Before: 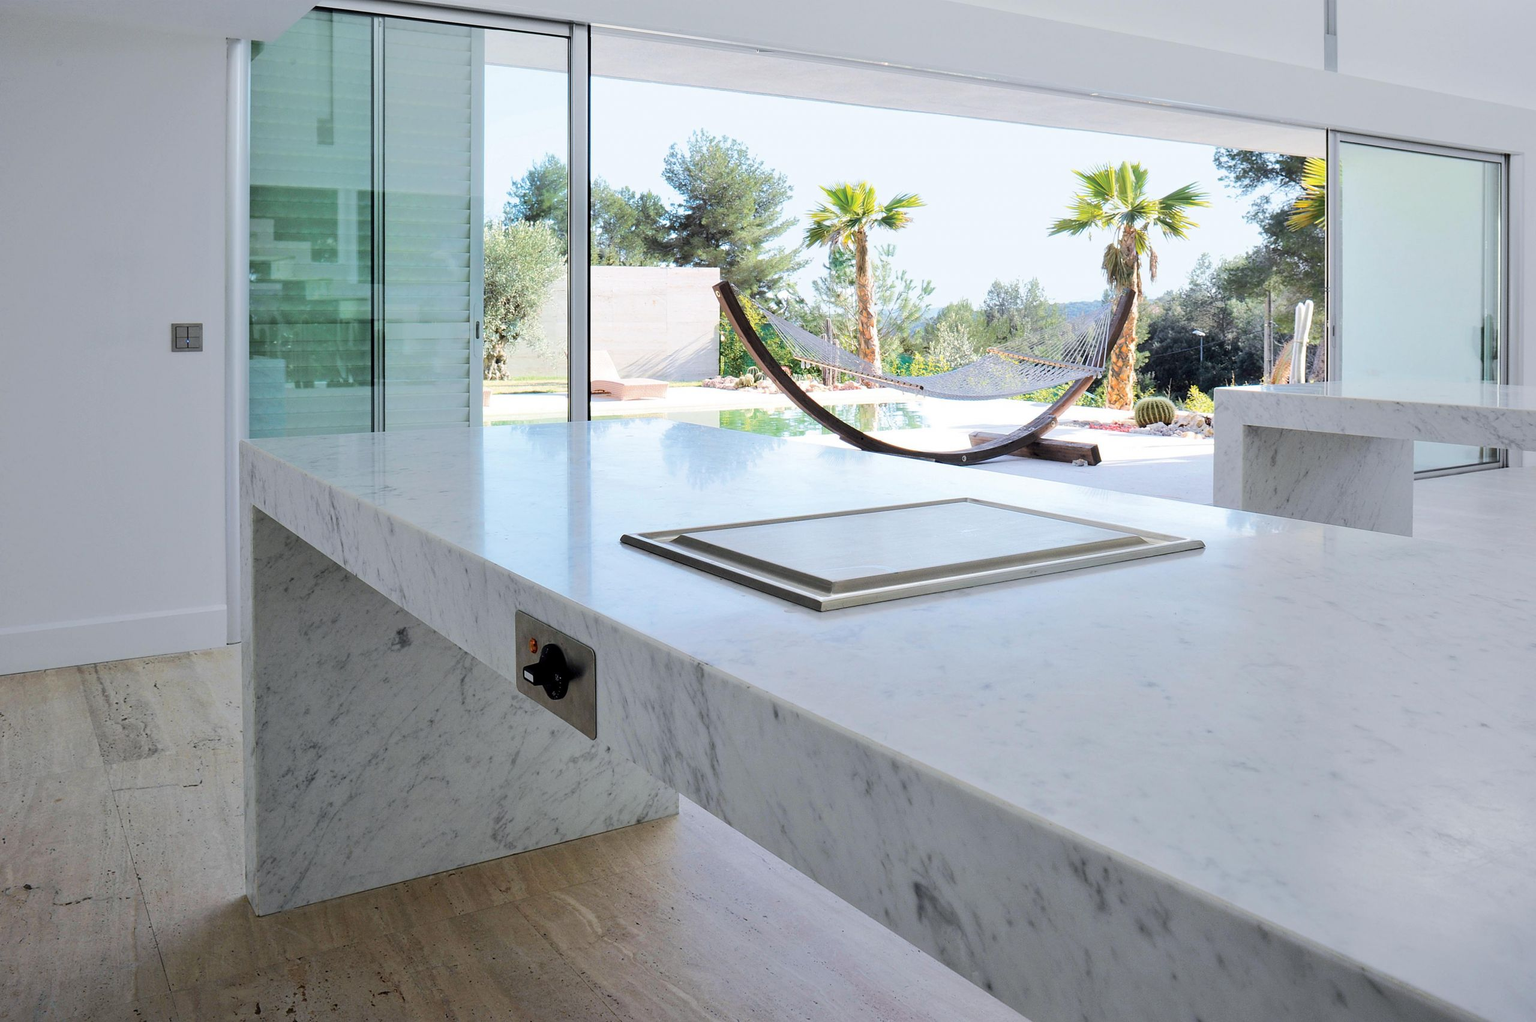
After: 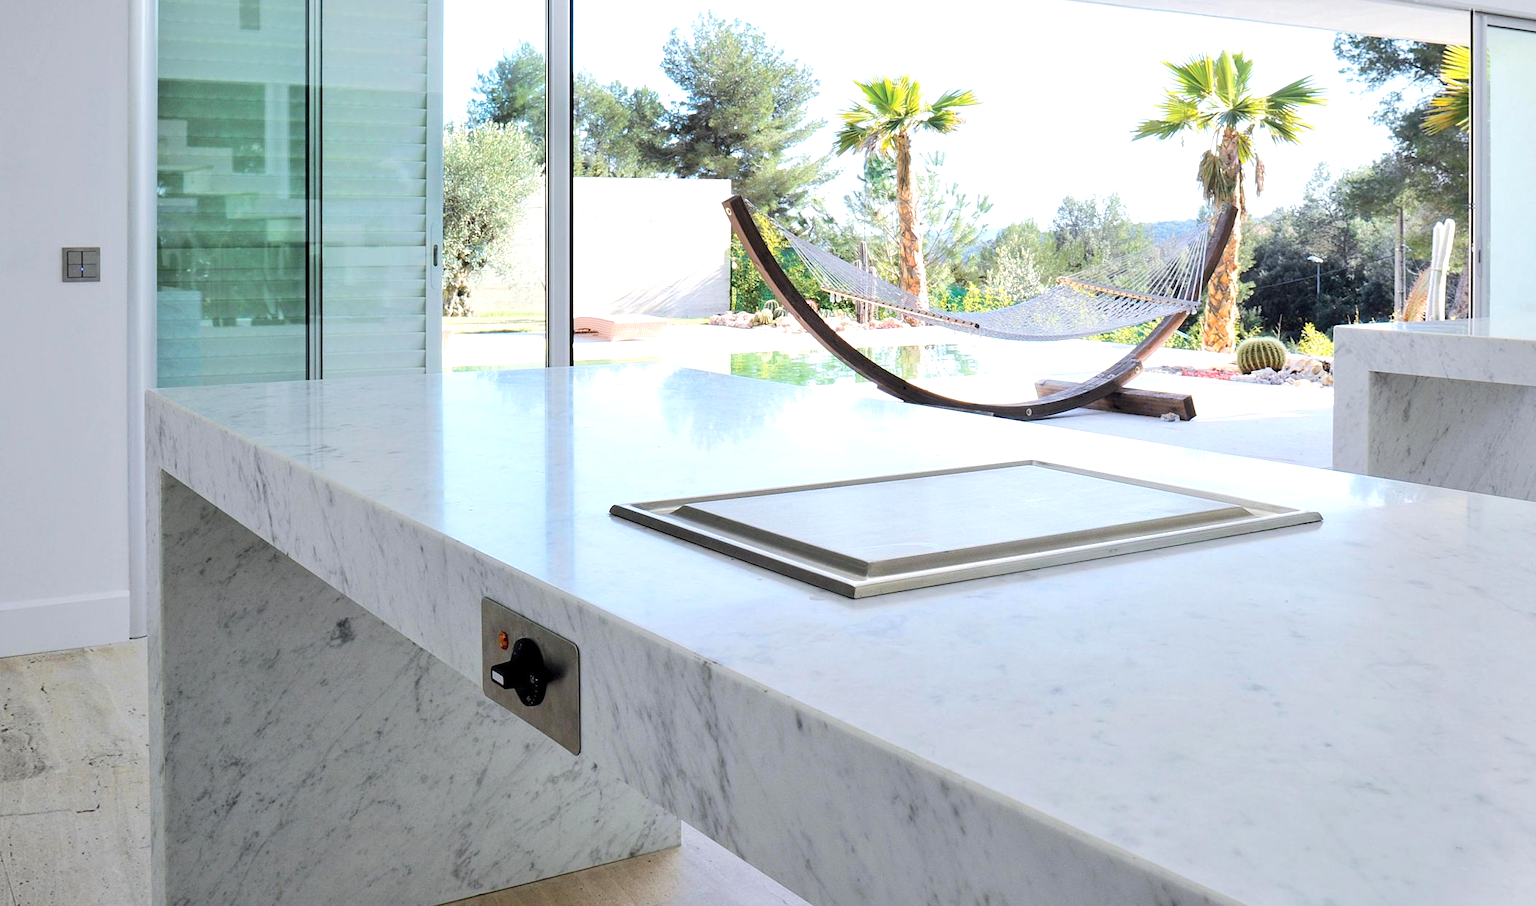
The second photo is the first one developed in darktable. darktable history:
crop: left 7.856%, top 11.836%, right 10.12%, bottom 15.387%
exposure: exposure 0.375 EV, compensate highlight preservation false
